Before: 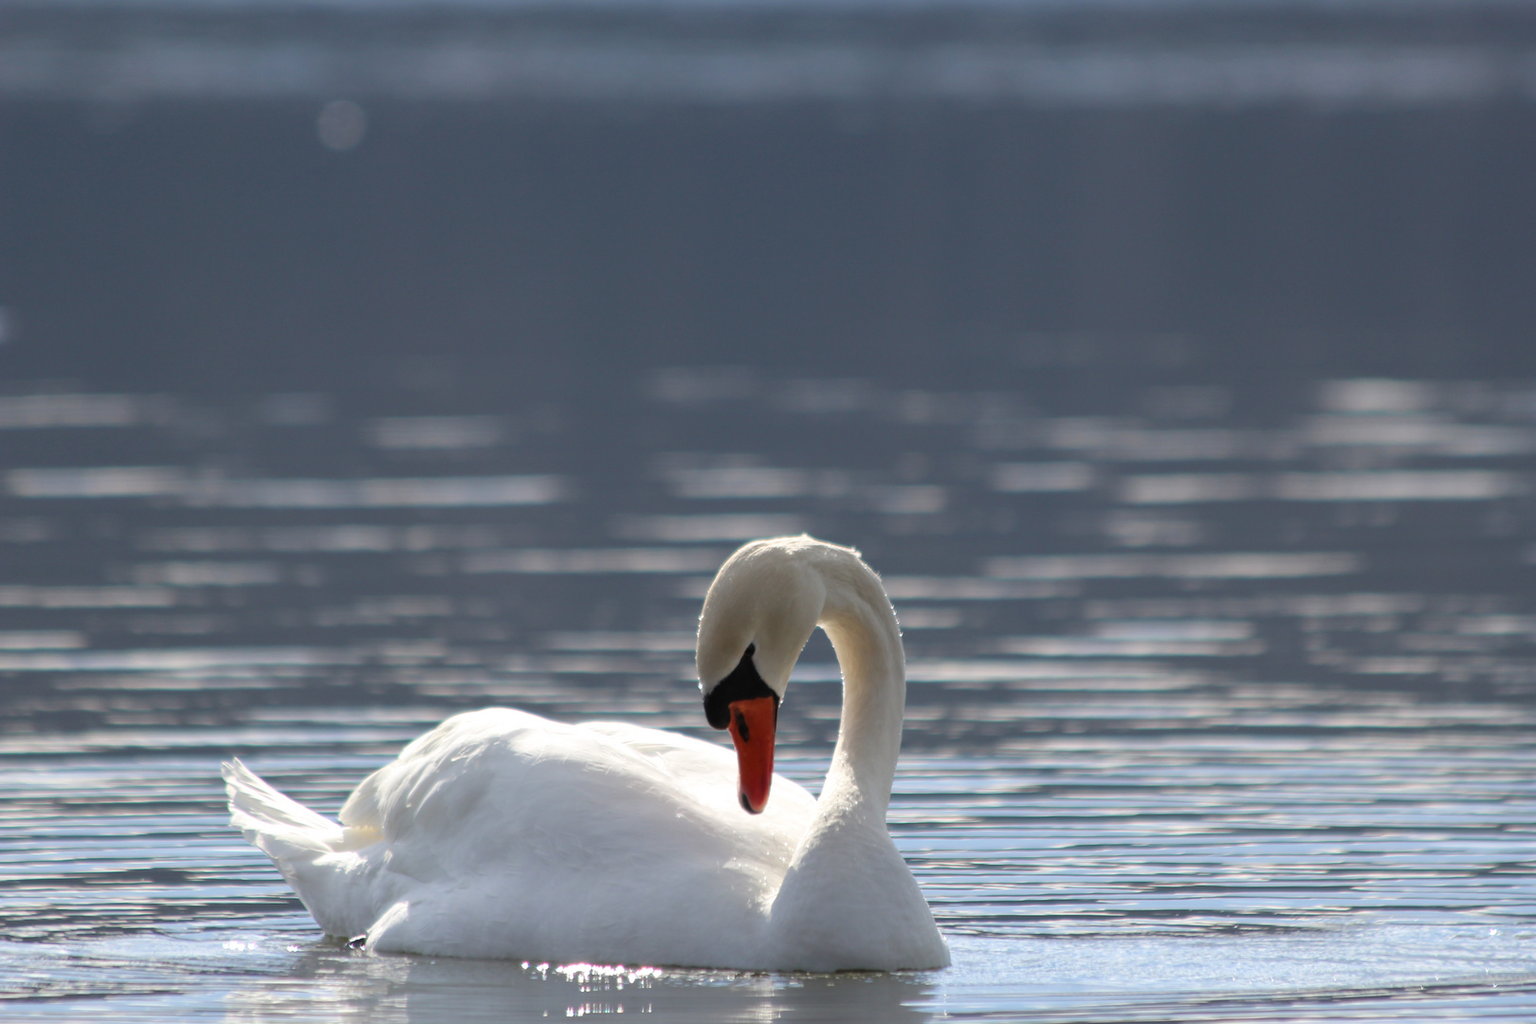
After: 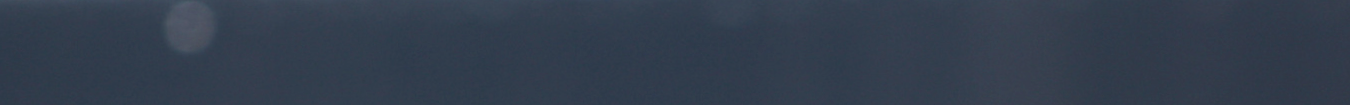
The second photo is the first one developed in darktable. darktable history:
rotate and perspective: rotation -1°, crop left 0.011, crop right 0.989, crop top 0.025, crop bottom 0.975
contrast brightness saturation: contrast 0.28
crop and rotate: left 9.644%, top 9.491%, right 6.021%, bottom 80.509%
